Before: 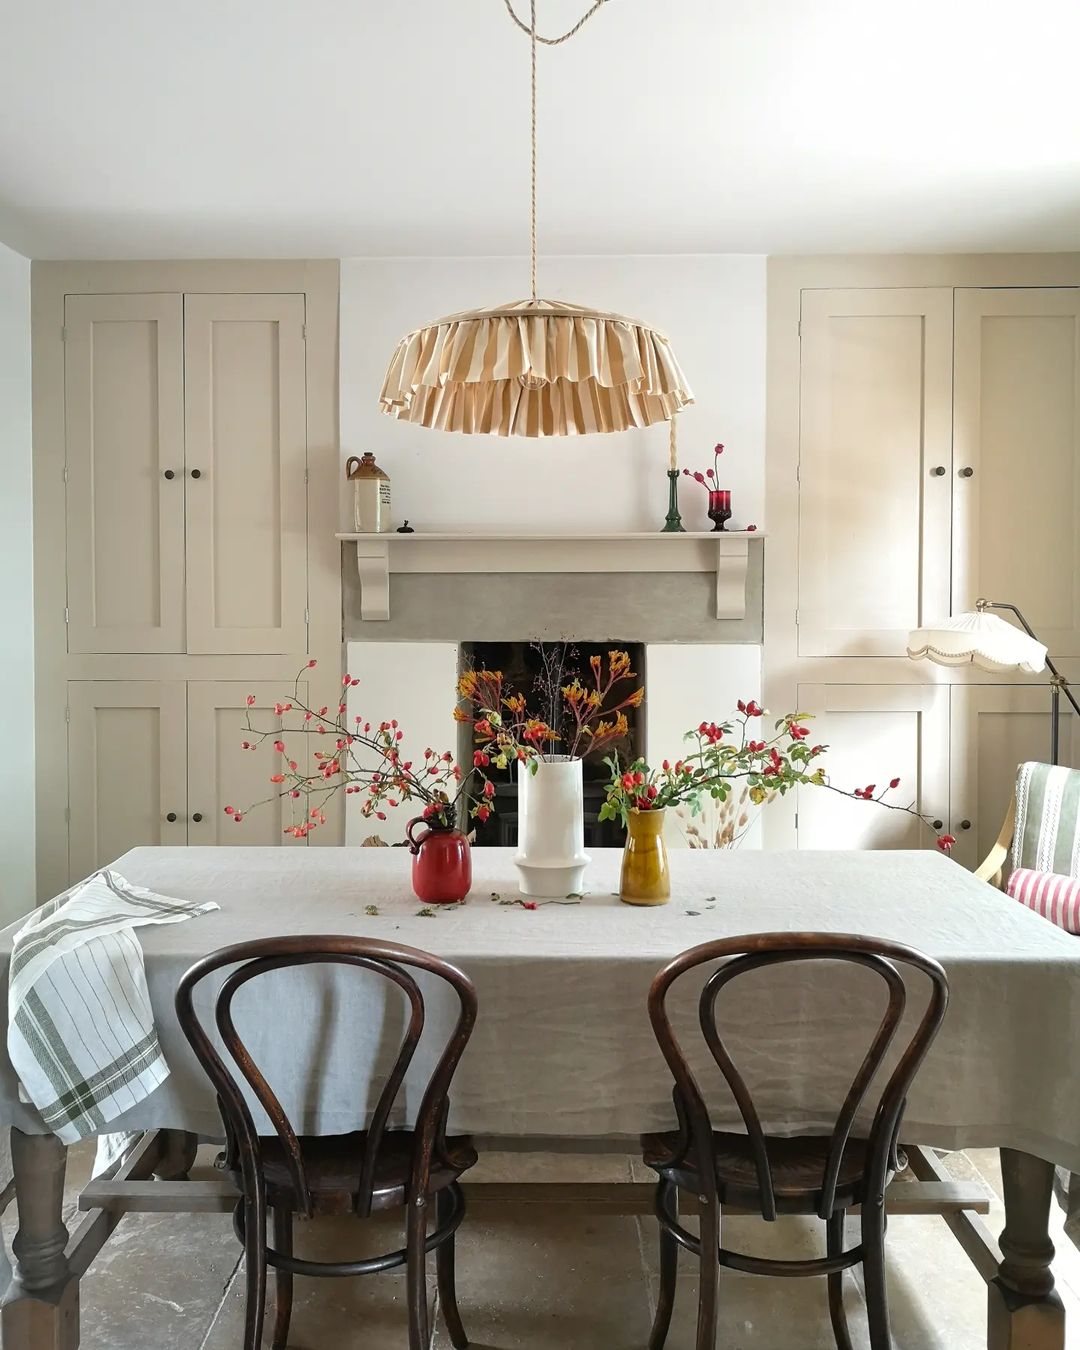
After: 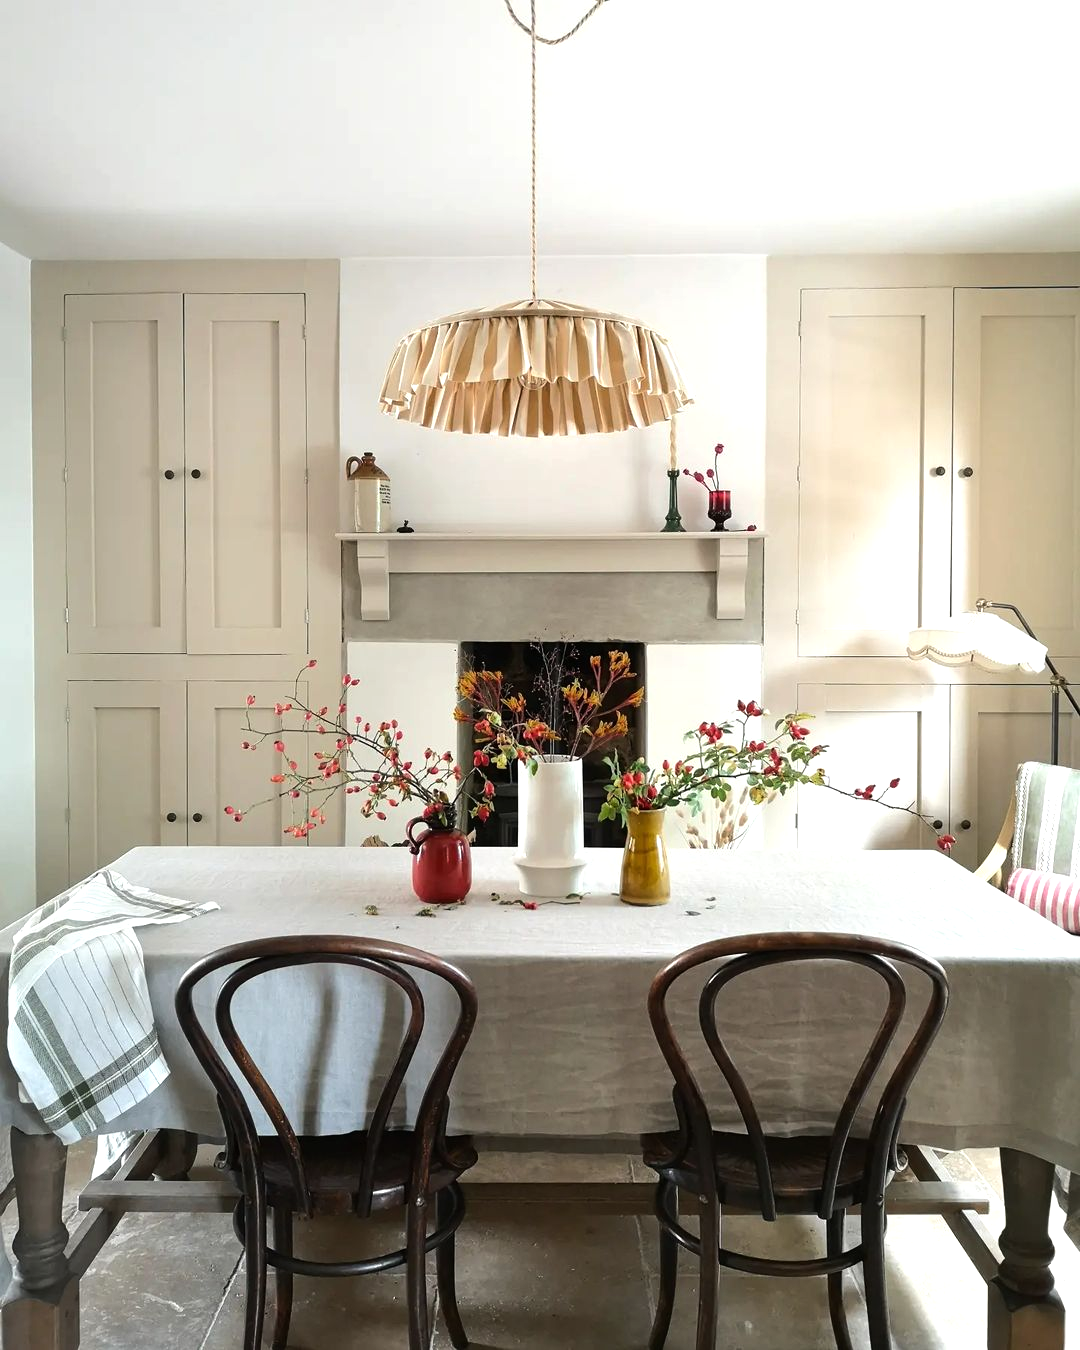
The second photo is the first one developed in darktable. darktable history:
tone equalizer: -8 EV -0.421 EV, -7 EV -0.376 EV, -6 EV -0.304 EV, -5 EV -0.243 EV, -3 EV 0.255 EV, -2 EV 0.32 EV, -1 EV 0.399 EV, +0 EV 0.399 EV, edges refinement/feathering 500, mask exposure compensation -1.57 EV, preserve details no
